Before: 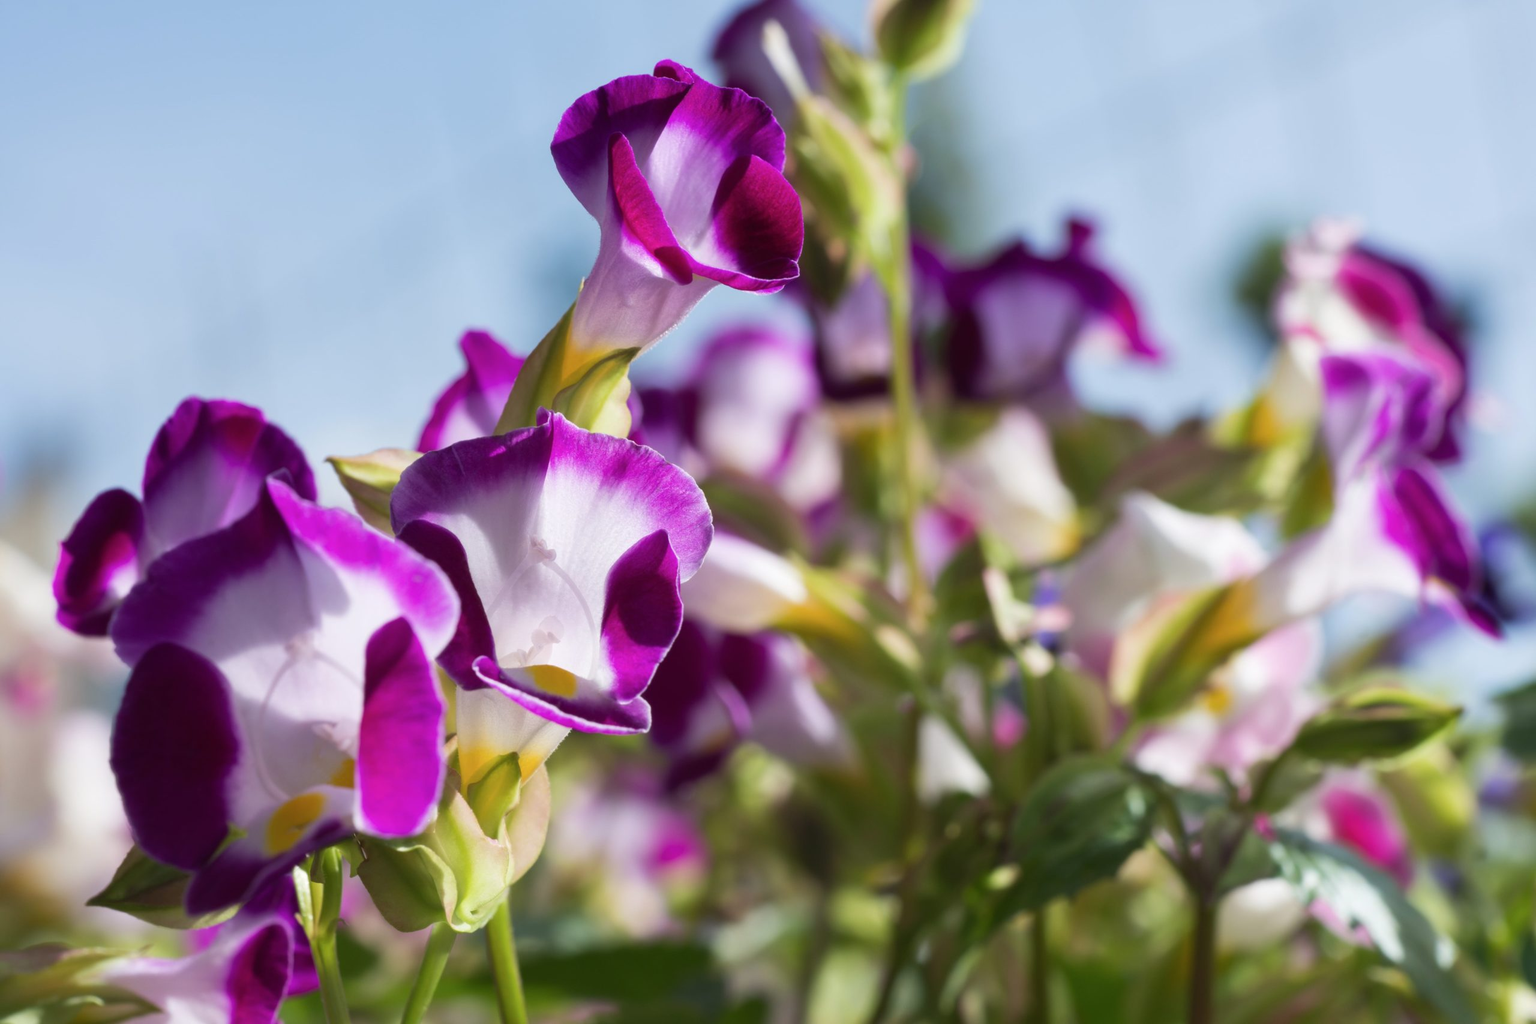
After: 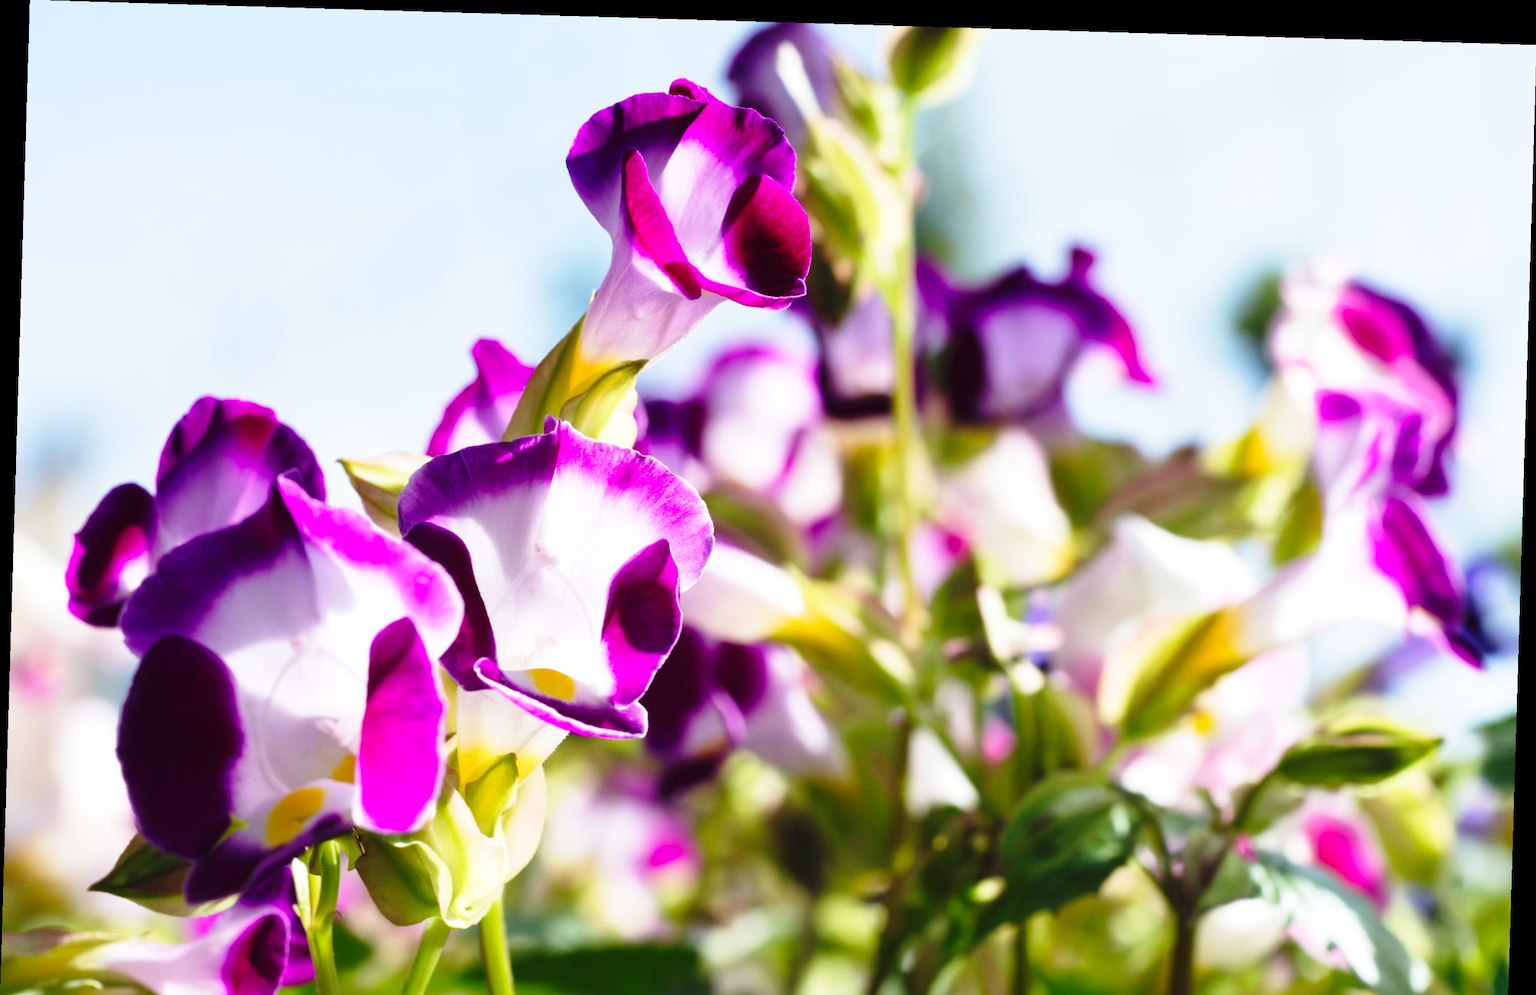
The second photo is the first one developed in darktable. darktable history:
tone equalizer: on, module defaults
levels: mode automatic, black 0.023%, white 99.97%, levels [0.062, 0.494, 0.925]
exposure: black level correction 0, exposure 0.2 EV, compensate exposure bias true, compensate highlight preservation false
rotate and perspective: rotation 1.72°, automatic cropping off
base curve: curves: ch0 [(0, 0) (0.04, 0.03) (0.133, 0.232) (0.448, 0.748) (0.843, 0.968) (1, 1)], preserve colors none
crop and rotate: top 0%, bottom 5.097%
